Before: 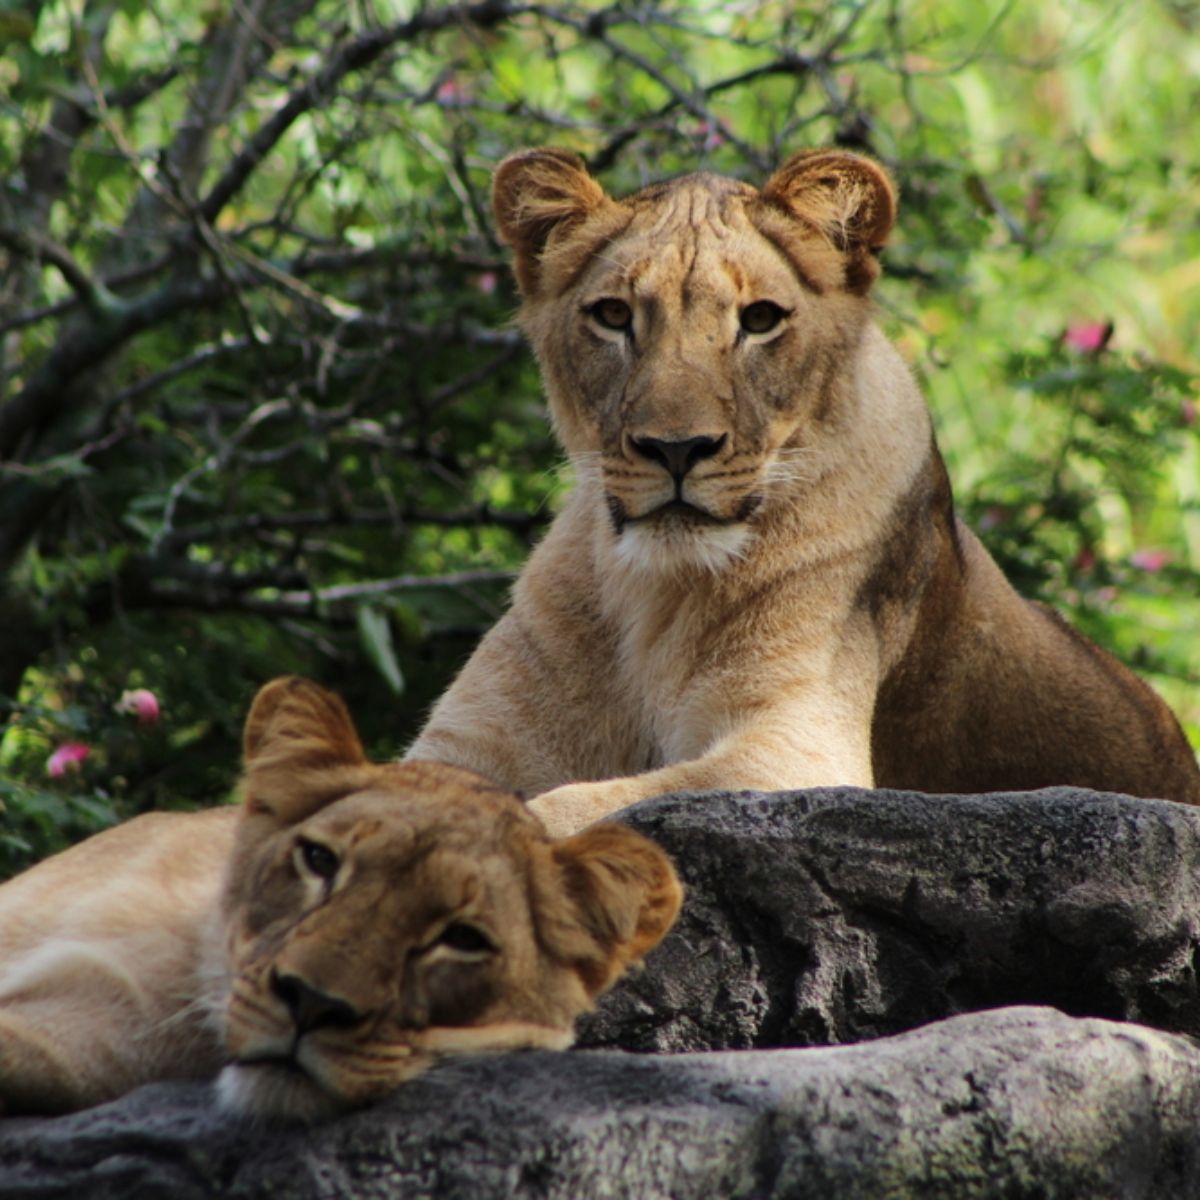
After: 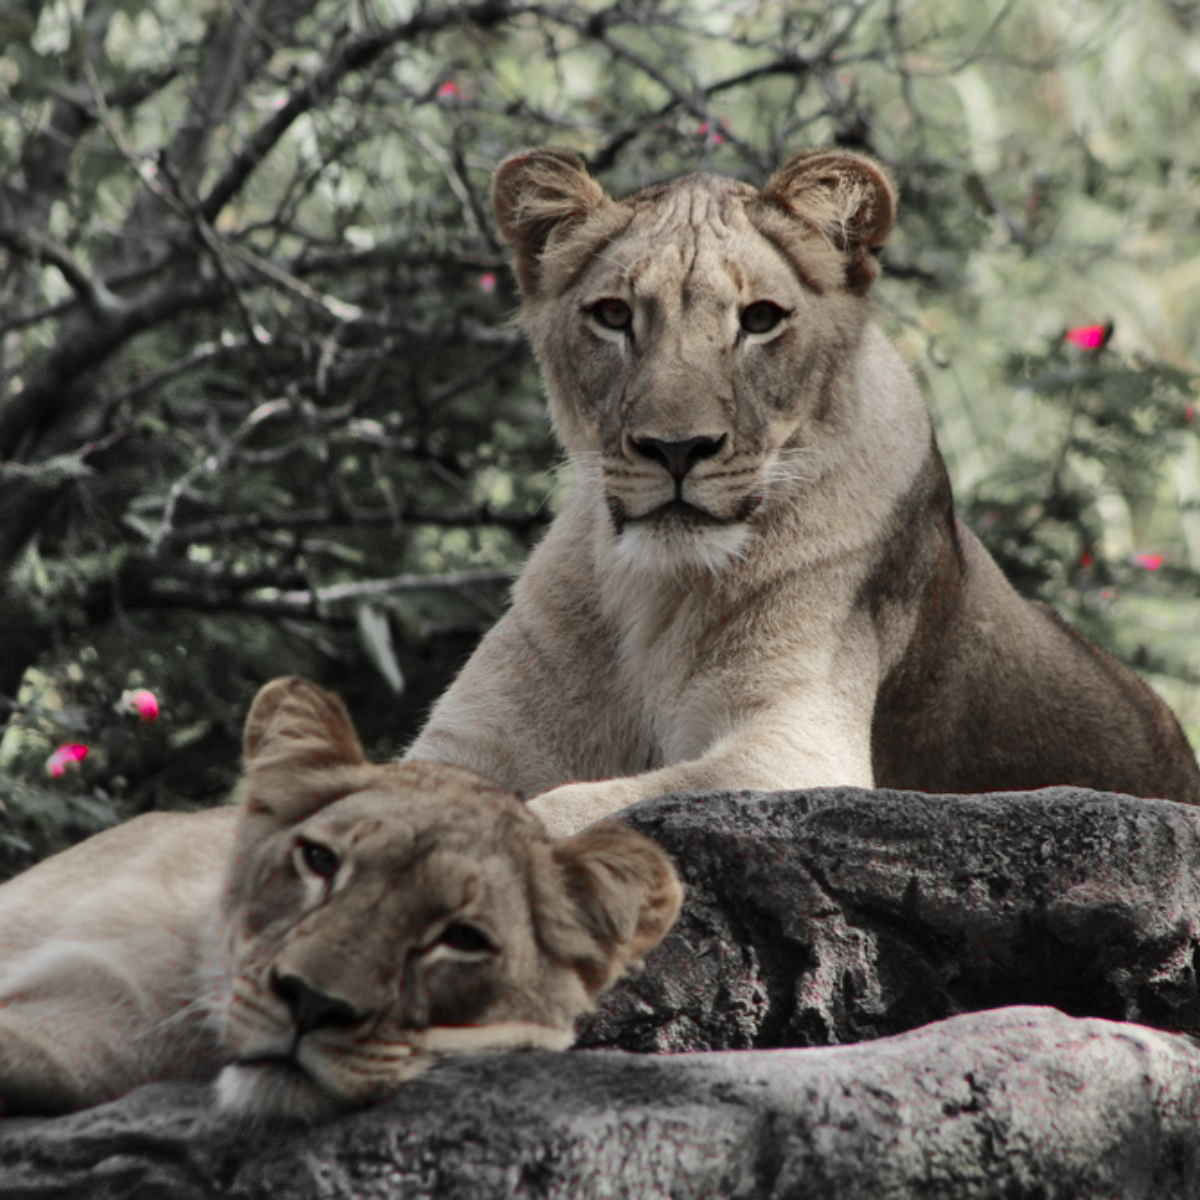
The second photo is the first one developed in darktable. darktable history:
shadows and highlights: soften with gaussian
color zones: curves: ch1 [(0, 0.831) (0.08, 0.771) (0.157, 0.268) (0.241, 0.207) (0.562, -0.005) (0.714, -0.013) (0.876, 0.01) (1, 0.831)]
